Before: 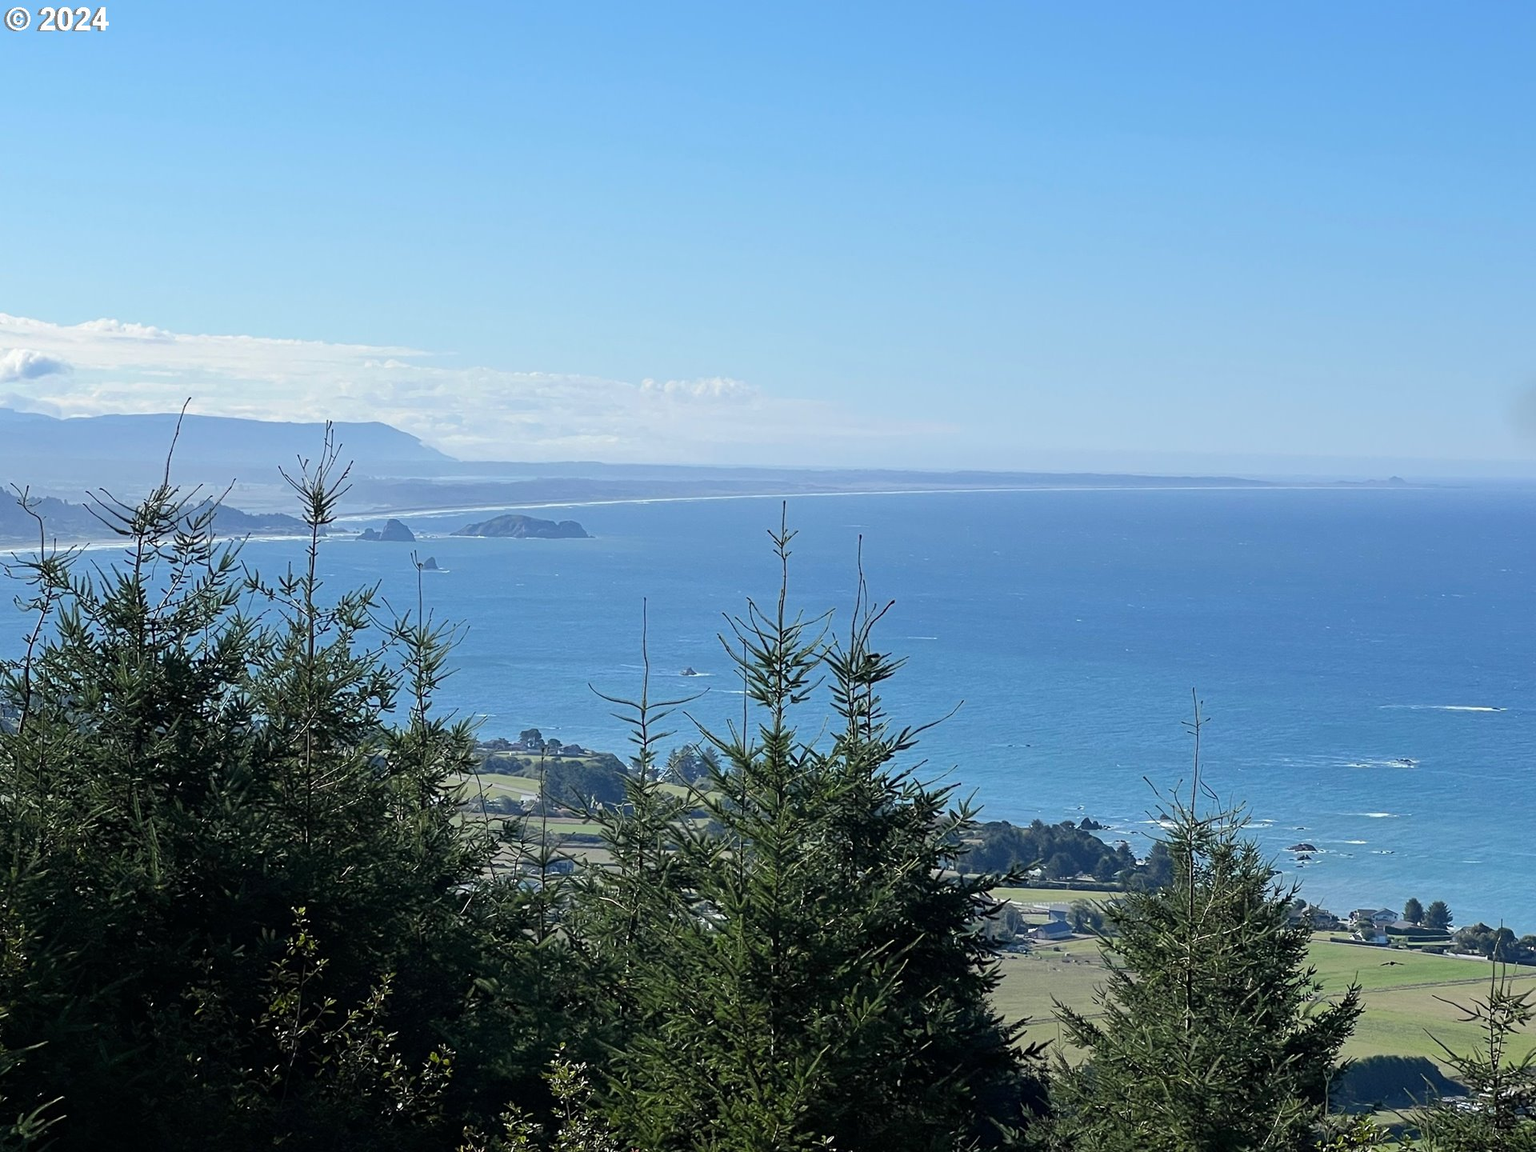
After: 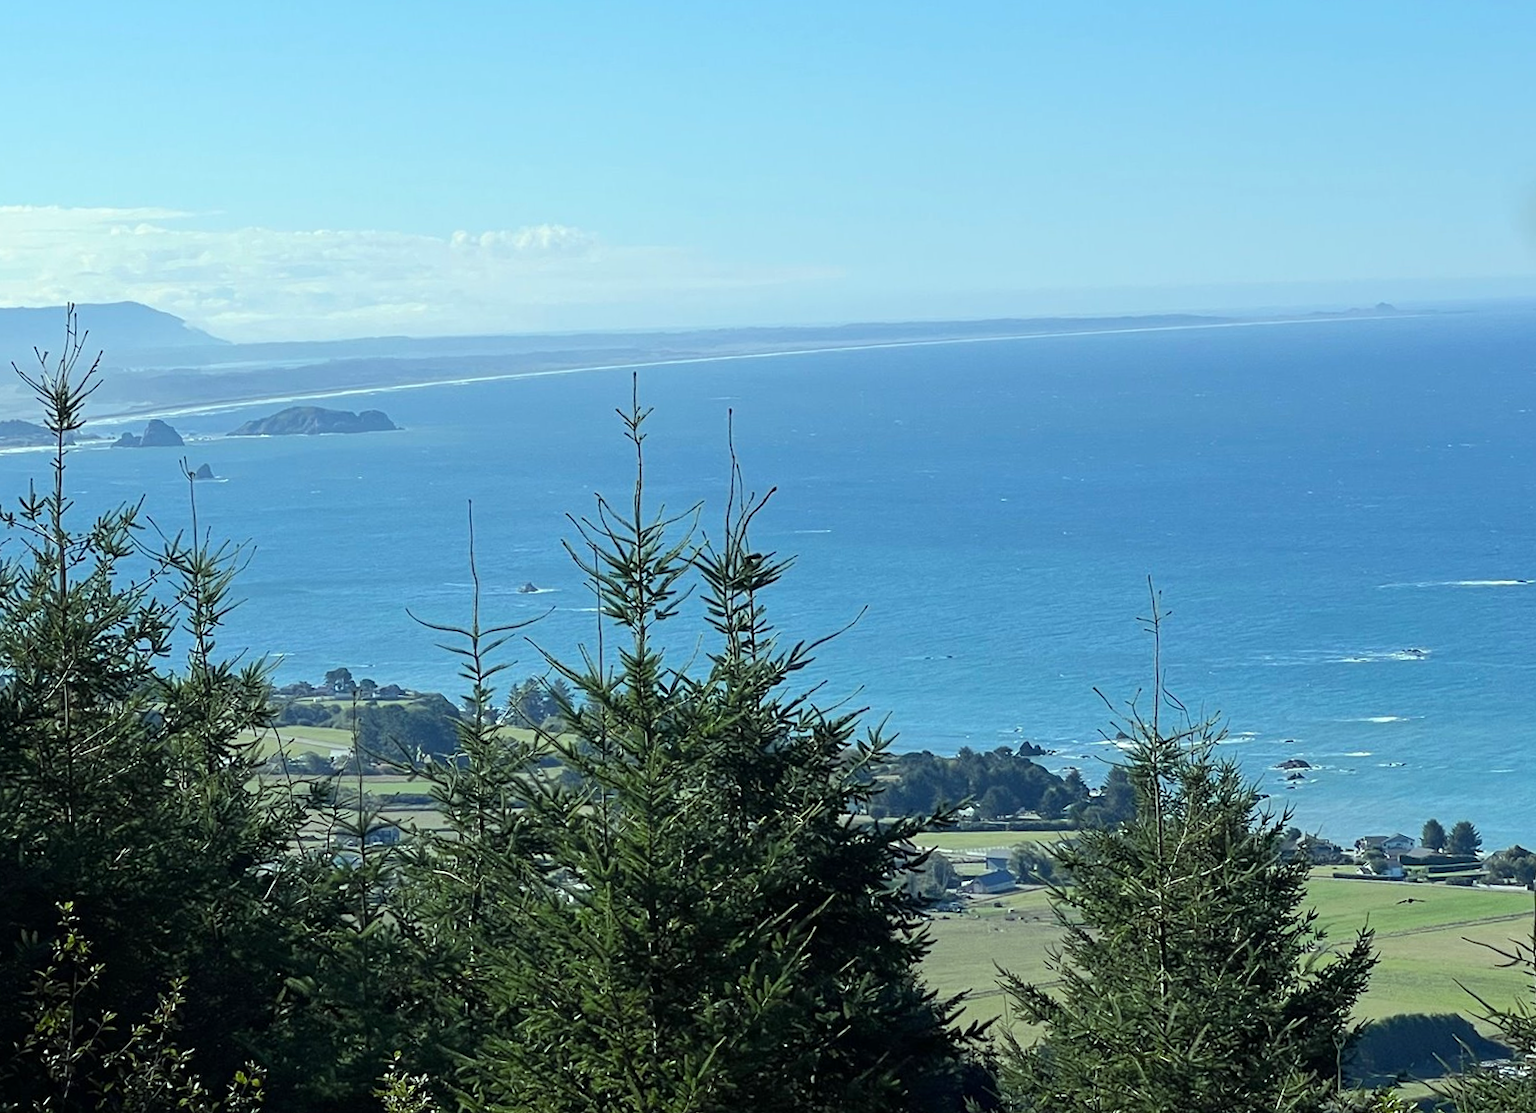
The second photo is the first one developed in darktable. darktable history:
rotate and perspective: rotation -3°, crop left 0.031, crop right 0.968, crop top 0.07, crop bottom 0.93
exposure: exposure 0.191 EV, compensate highlight preservation false
color correction: highlights a* -8, highlights b* 3.1
crop: left 16.315%, top 14.246%
